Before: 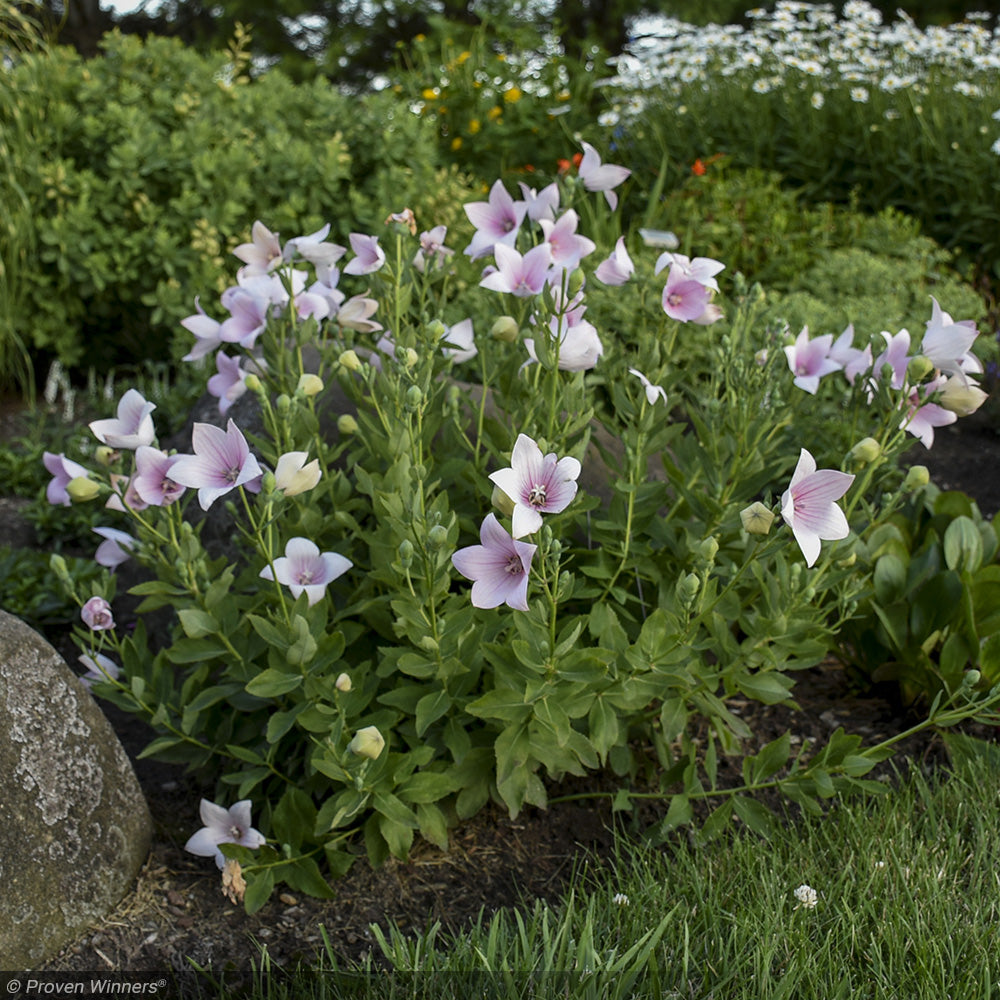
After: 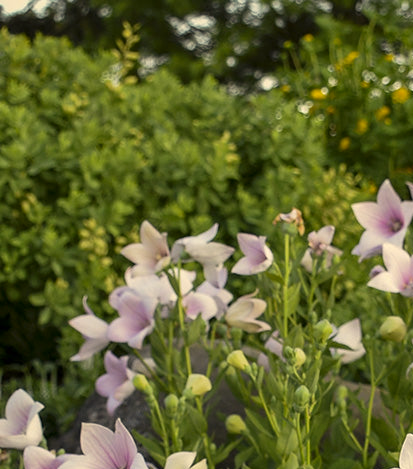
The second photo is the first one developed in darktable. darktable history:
crop and rotate: left 11.259%, top 0.096%, right 47.35%, bottom 52.972%
base curve: preserve colors none
color correction: highlights a* 2.61, highlights b* 22.61
